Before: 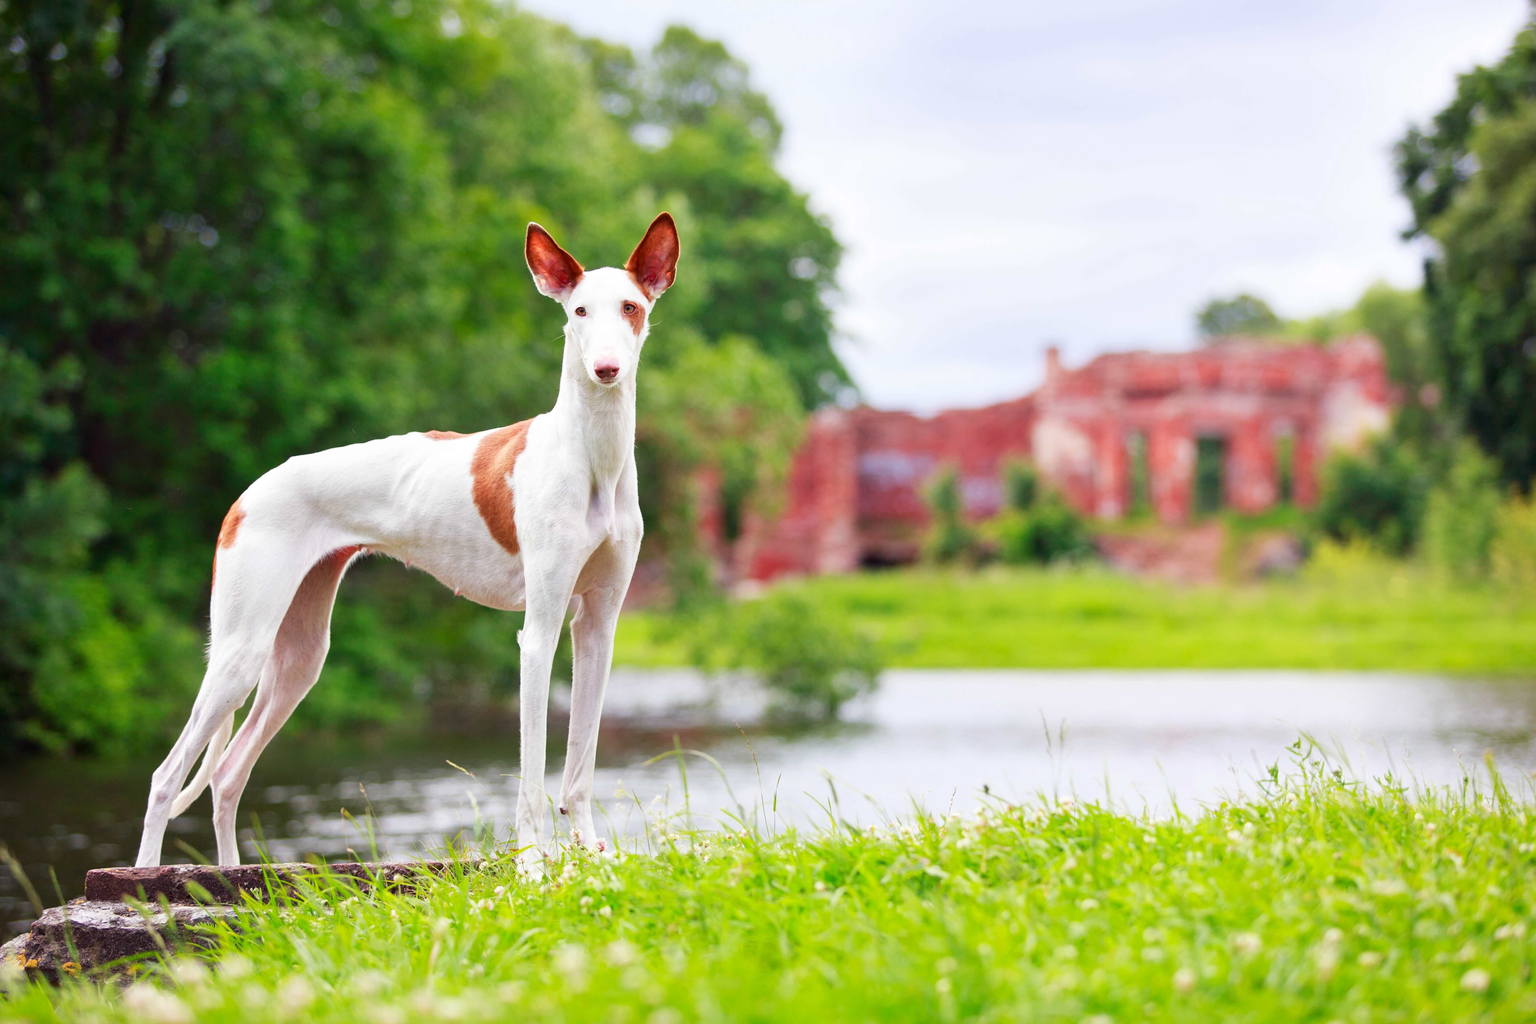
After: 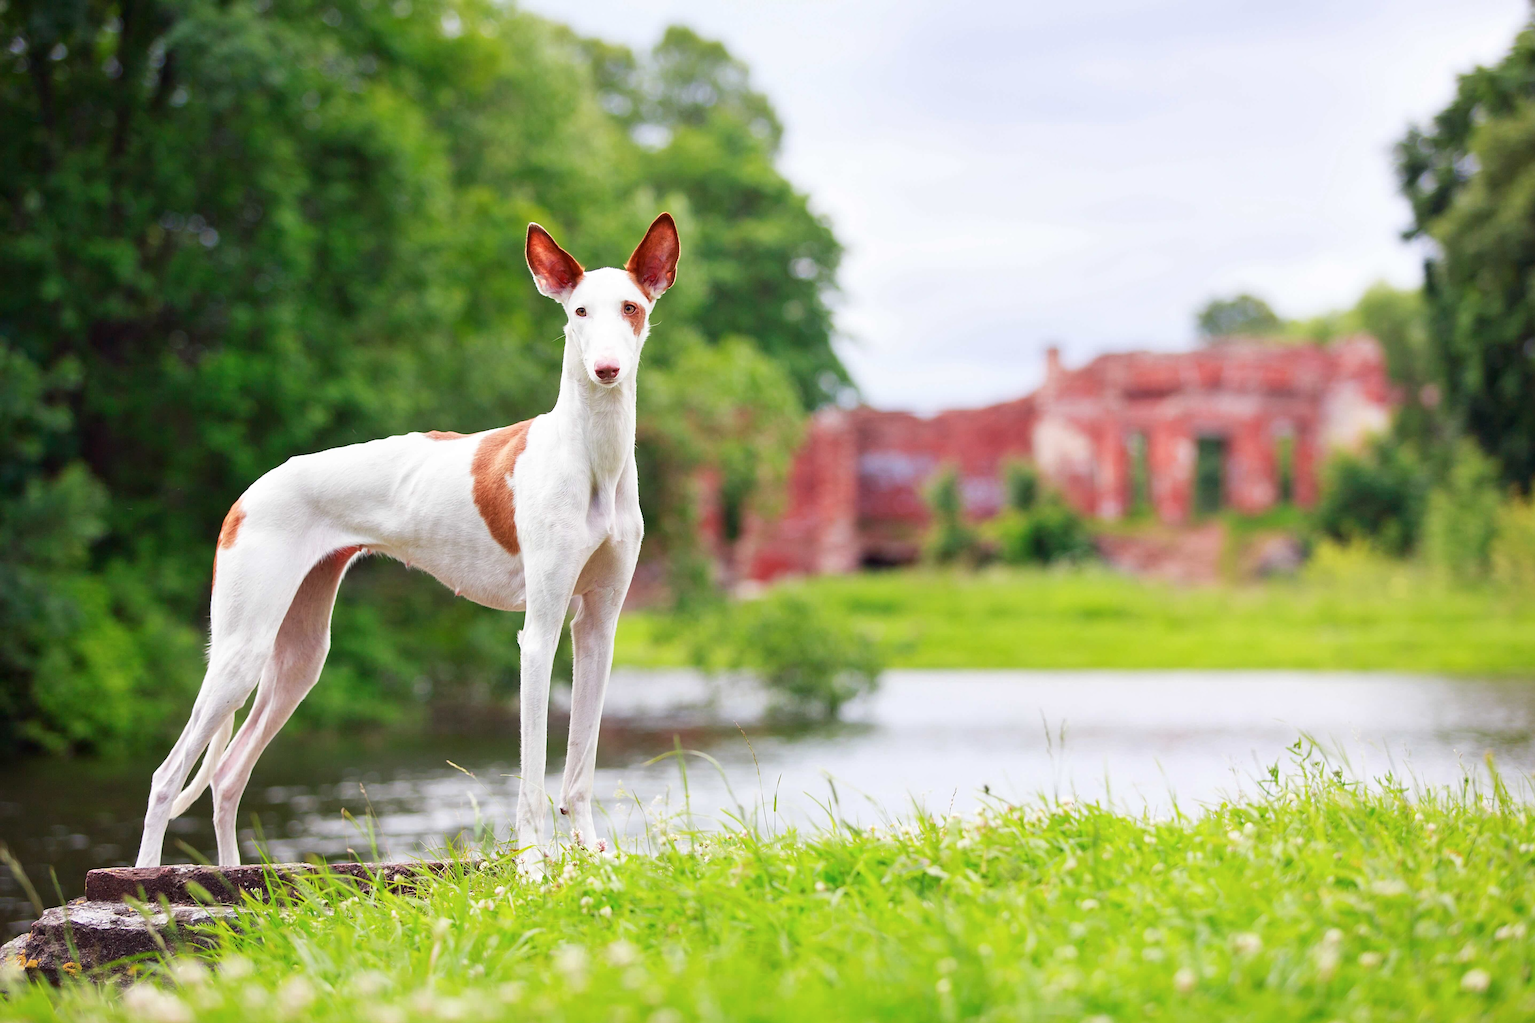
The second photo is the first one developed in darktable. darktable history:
contrast brightness saturation: saturation -0.046
sharpen: radius 2.494, amount 0.324
